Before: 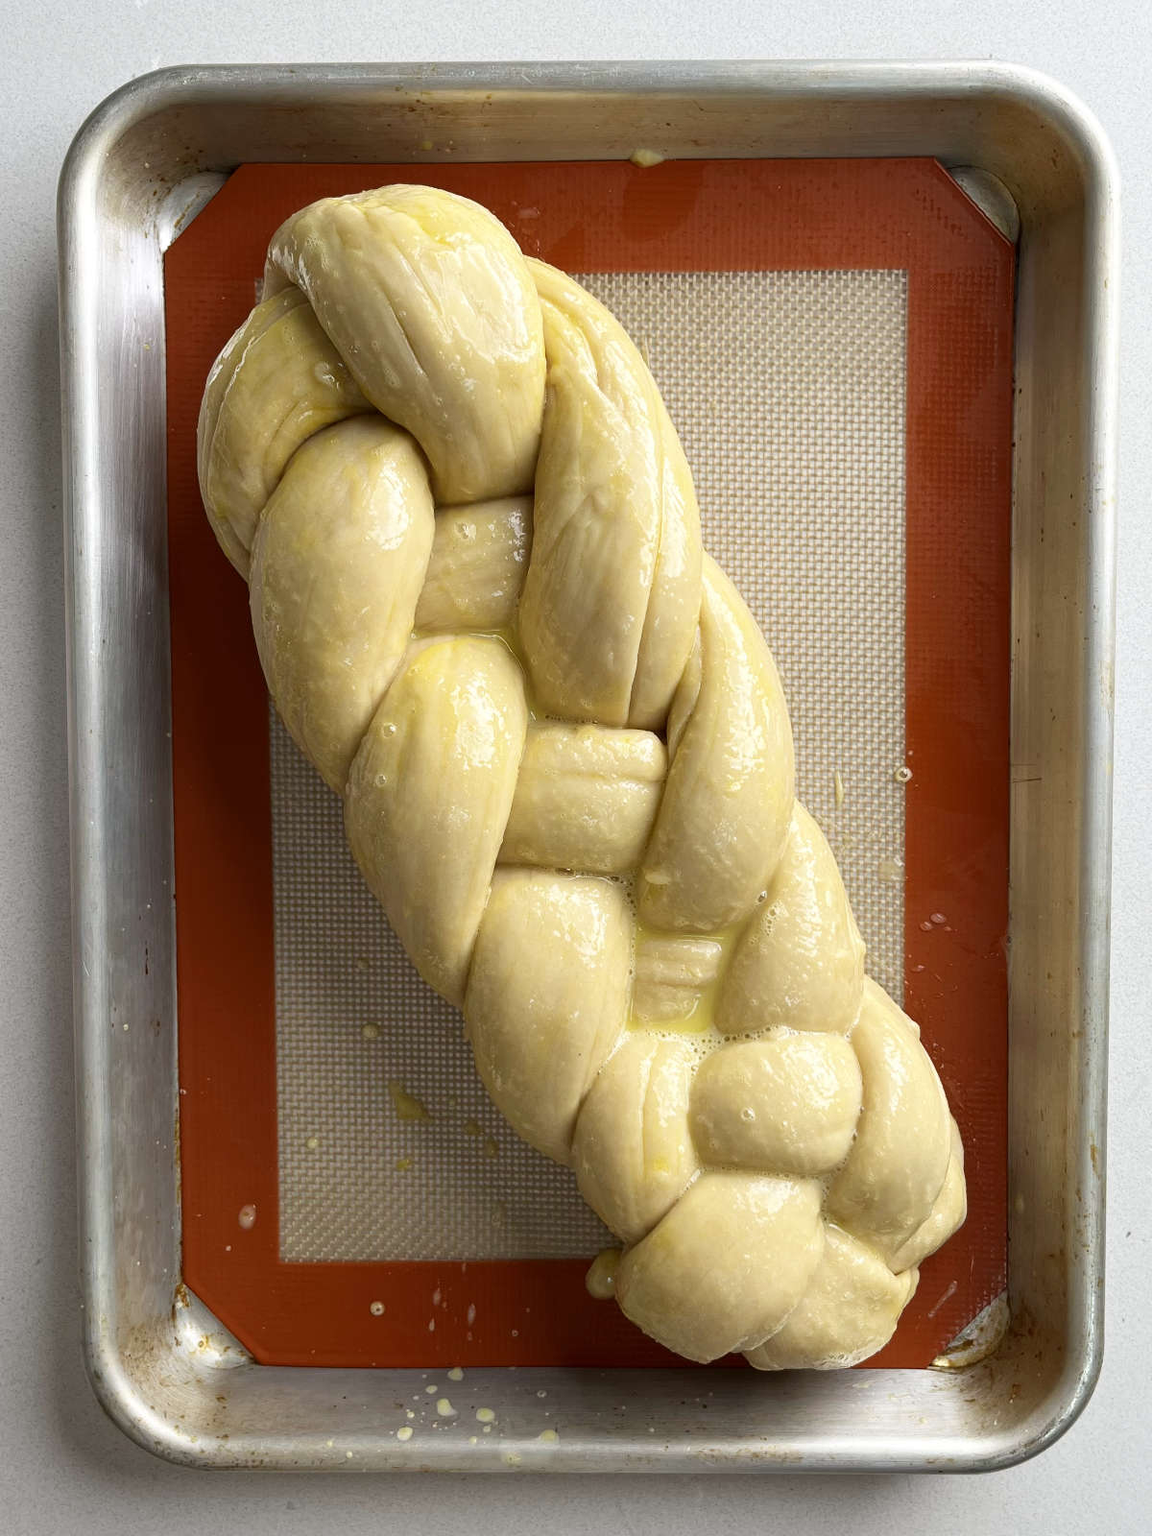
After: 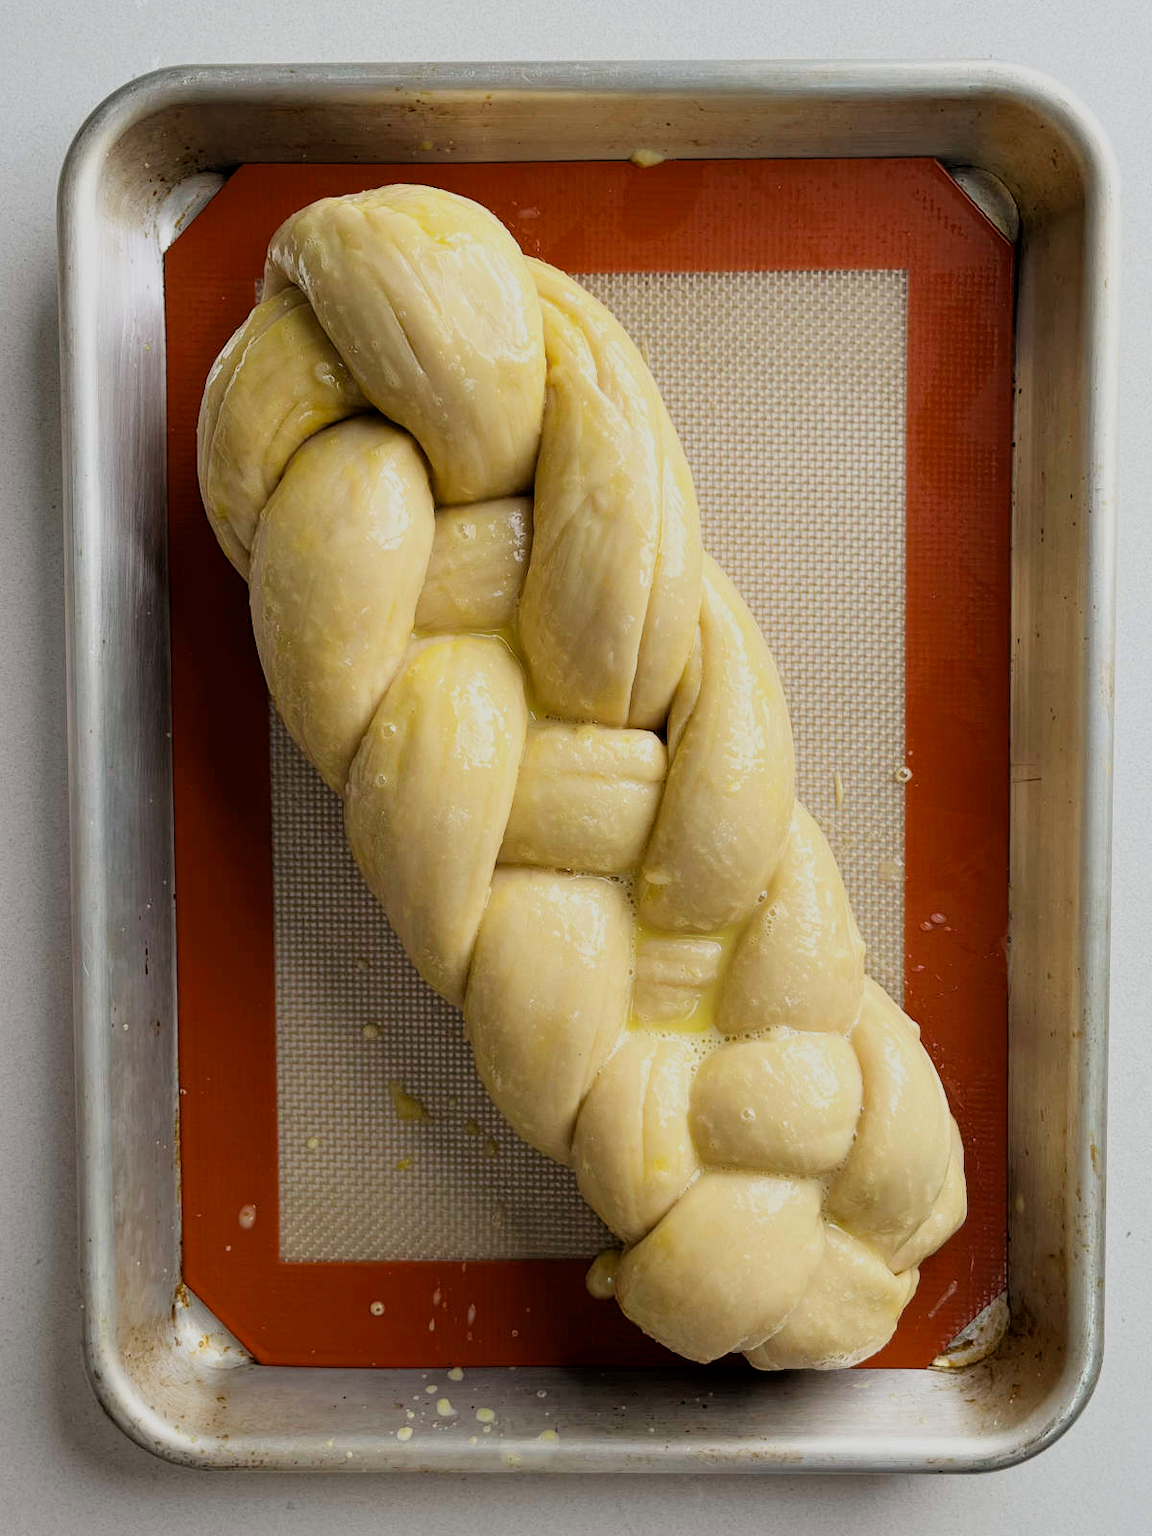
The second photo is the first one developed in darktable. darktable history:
filmic rgb: black relative exposure -4.75 EV, white relative exposure 4 EV, hardness 2.81
